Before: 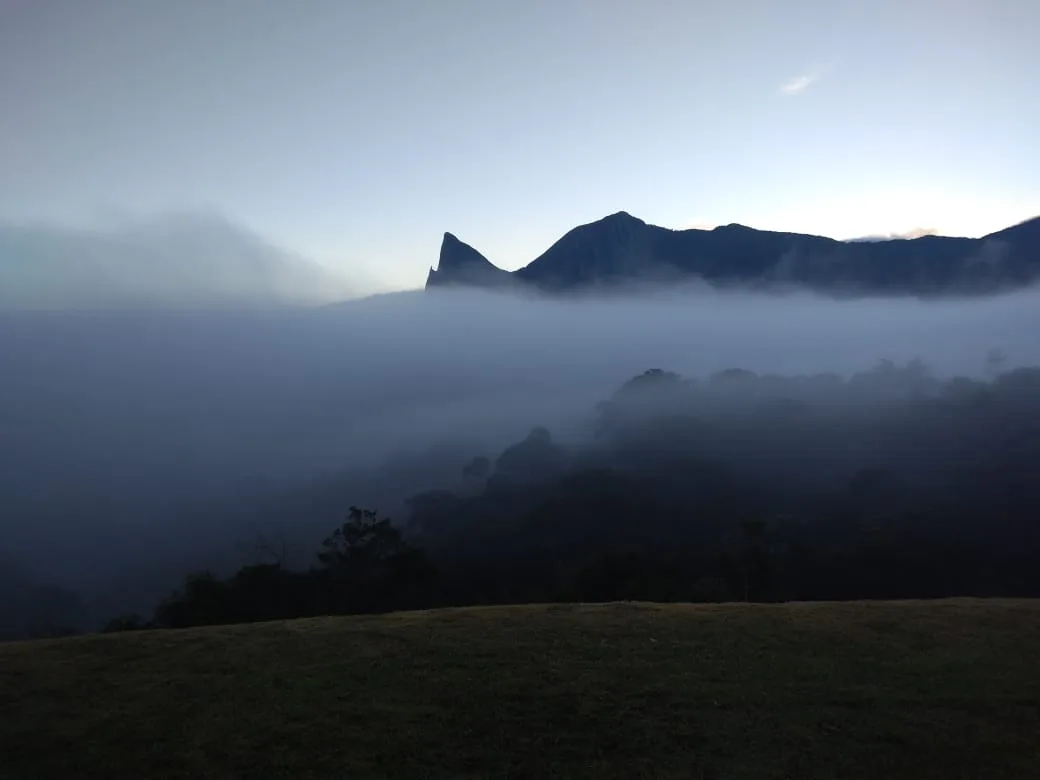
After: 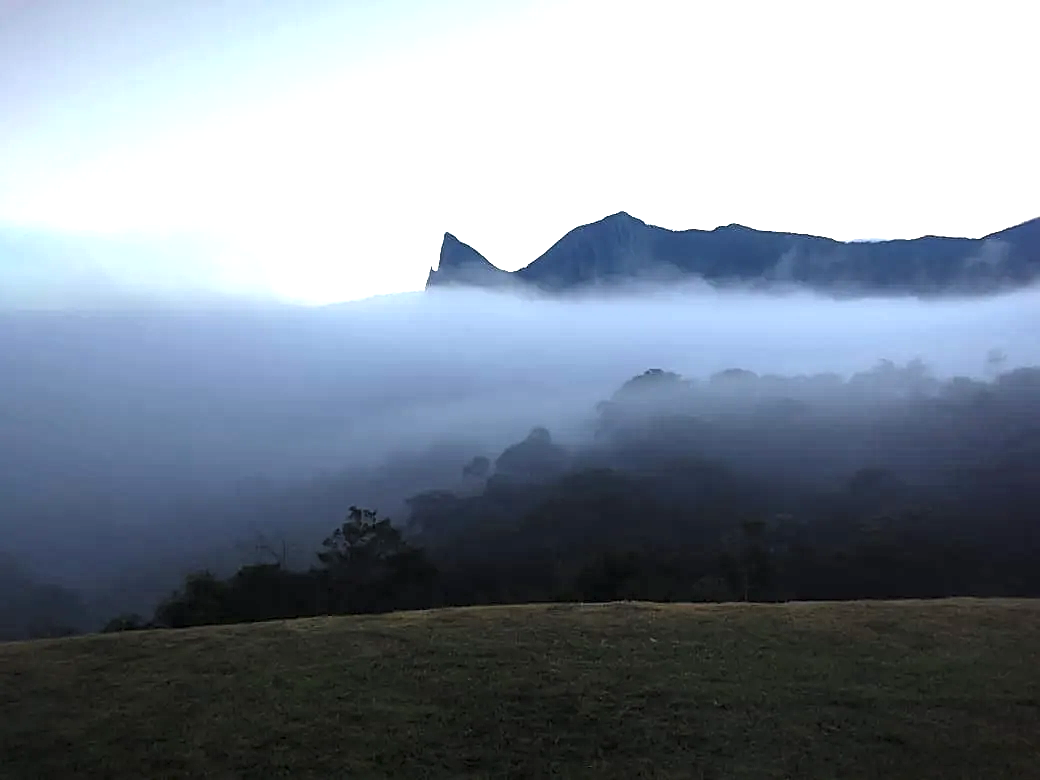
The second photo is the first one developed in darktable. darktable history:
levels: black 0.041%, levels [0.026, 0.507, 0.987]
local contrast: highlights 102%, shadows 100%, detail 119%, midtone range 0.2
exposure: black level correction 0, exposure 1.412 EV, compensate highlight preservation false
sharpen: on, module defaults
